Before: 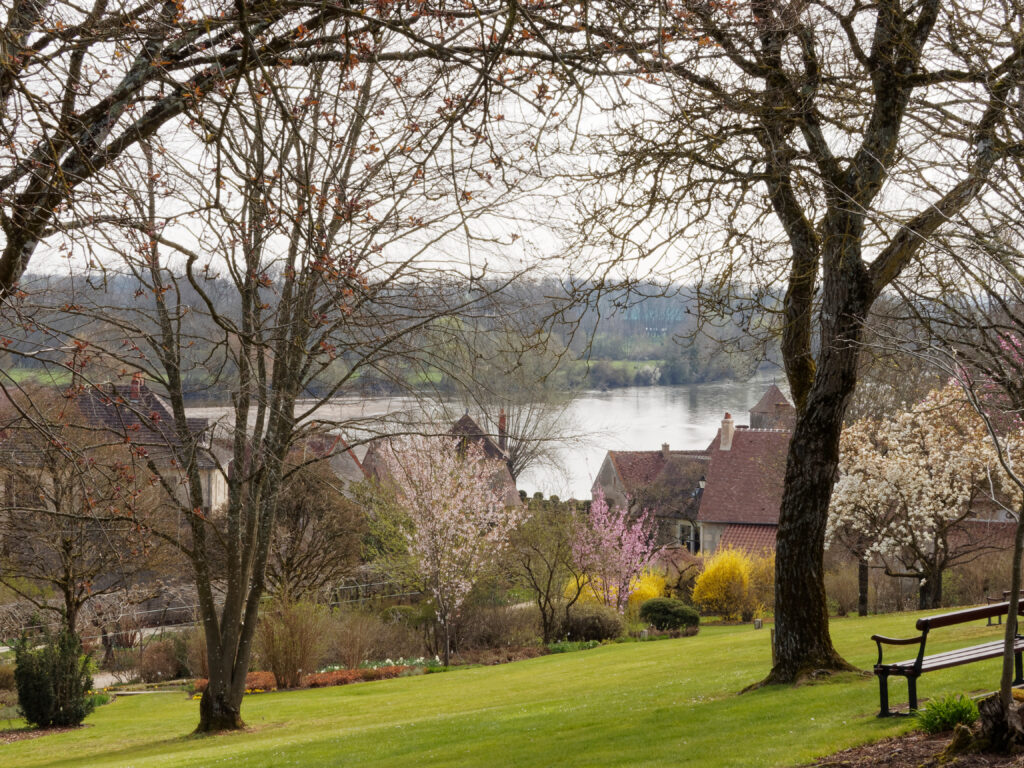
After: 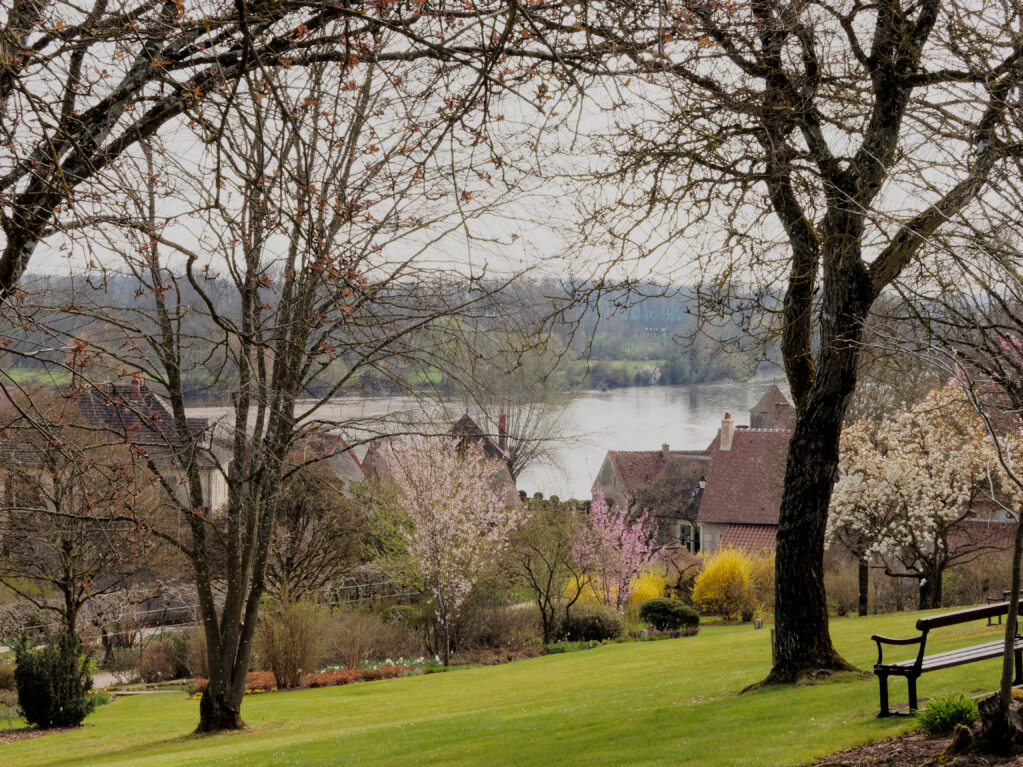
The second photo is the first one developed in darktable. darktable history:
crop: left 0.049%
filmic rgb: black relative exposure -7.65 EV, white relative exposure 4.56 EV, hardness 3.61, color science v6 (2022)
